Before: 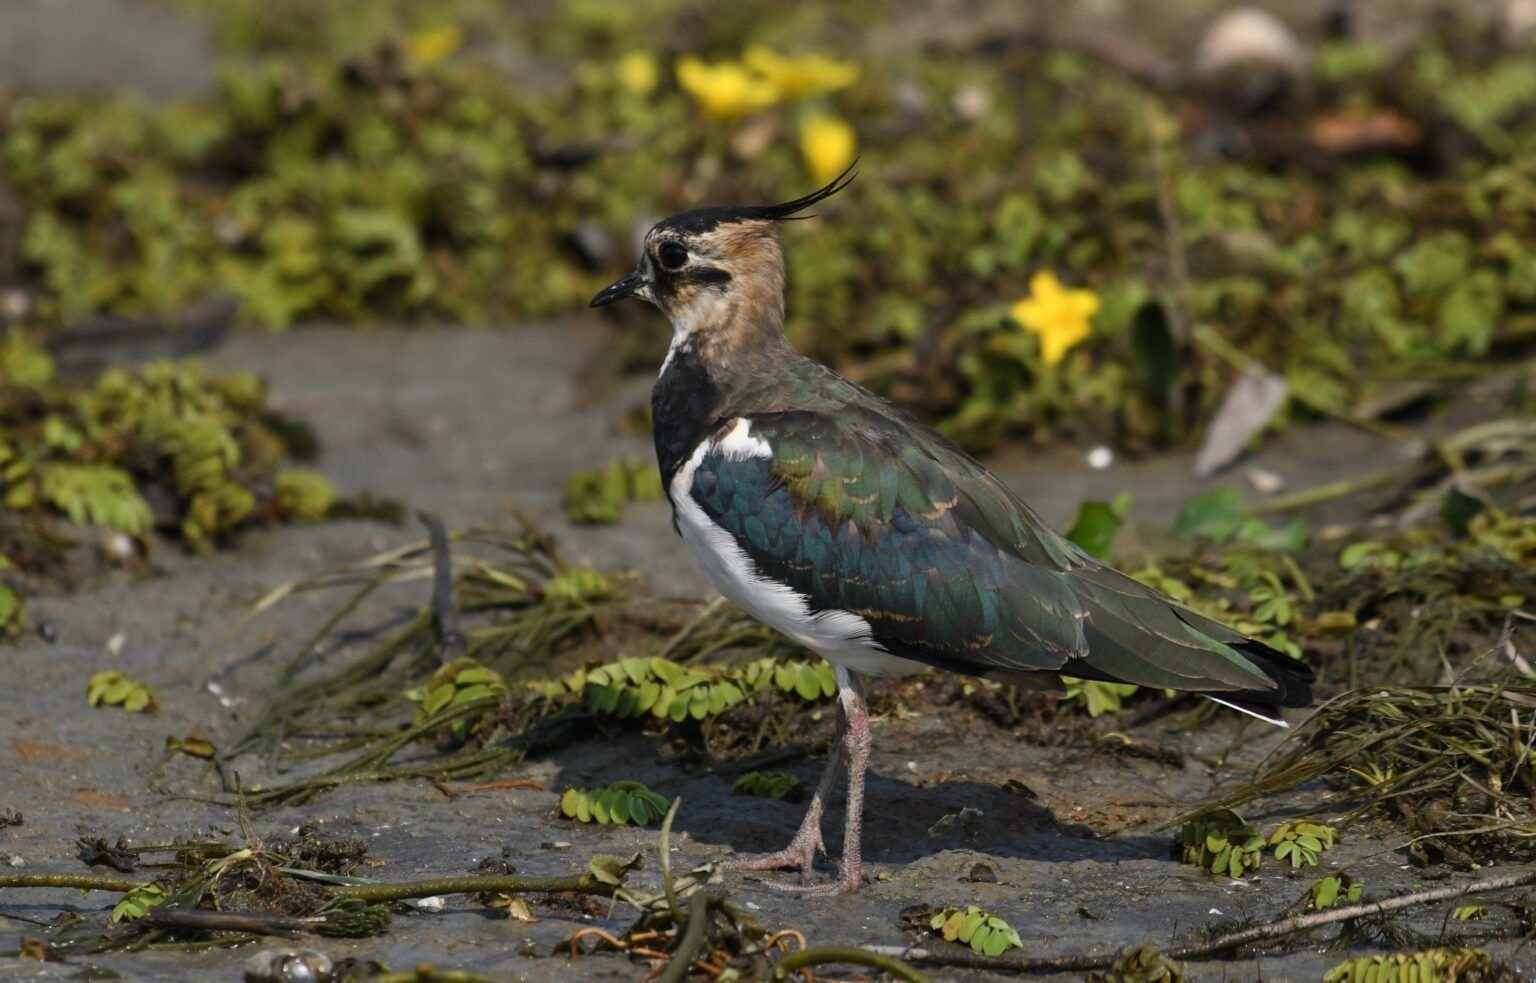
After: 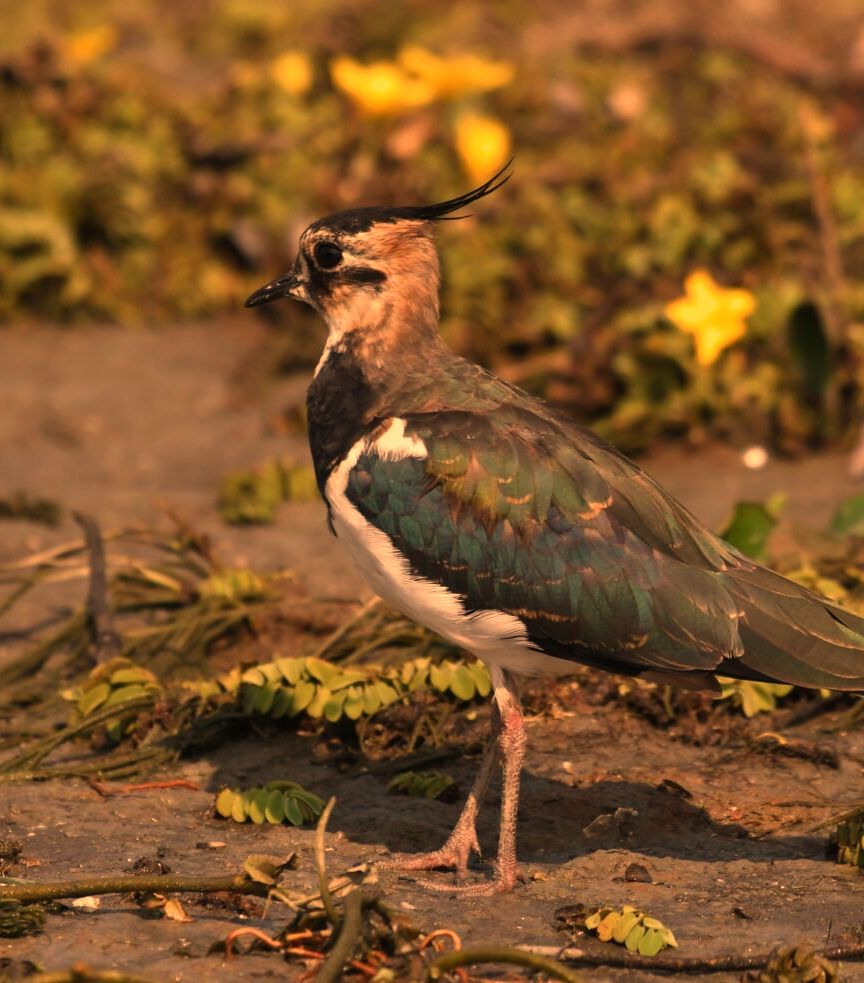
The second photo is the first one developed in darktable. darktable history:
shadows and highlights: radius 125.46, shadows 21.19, highlights -21.19, low approximation 0.01
white balance: red 1.467, blue 0.684
crop and rotate: left 22.516%, right 21.234%
